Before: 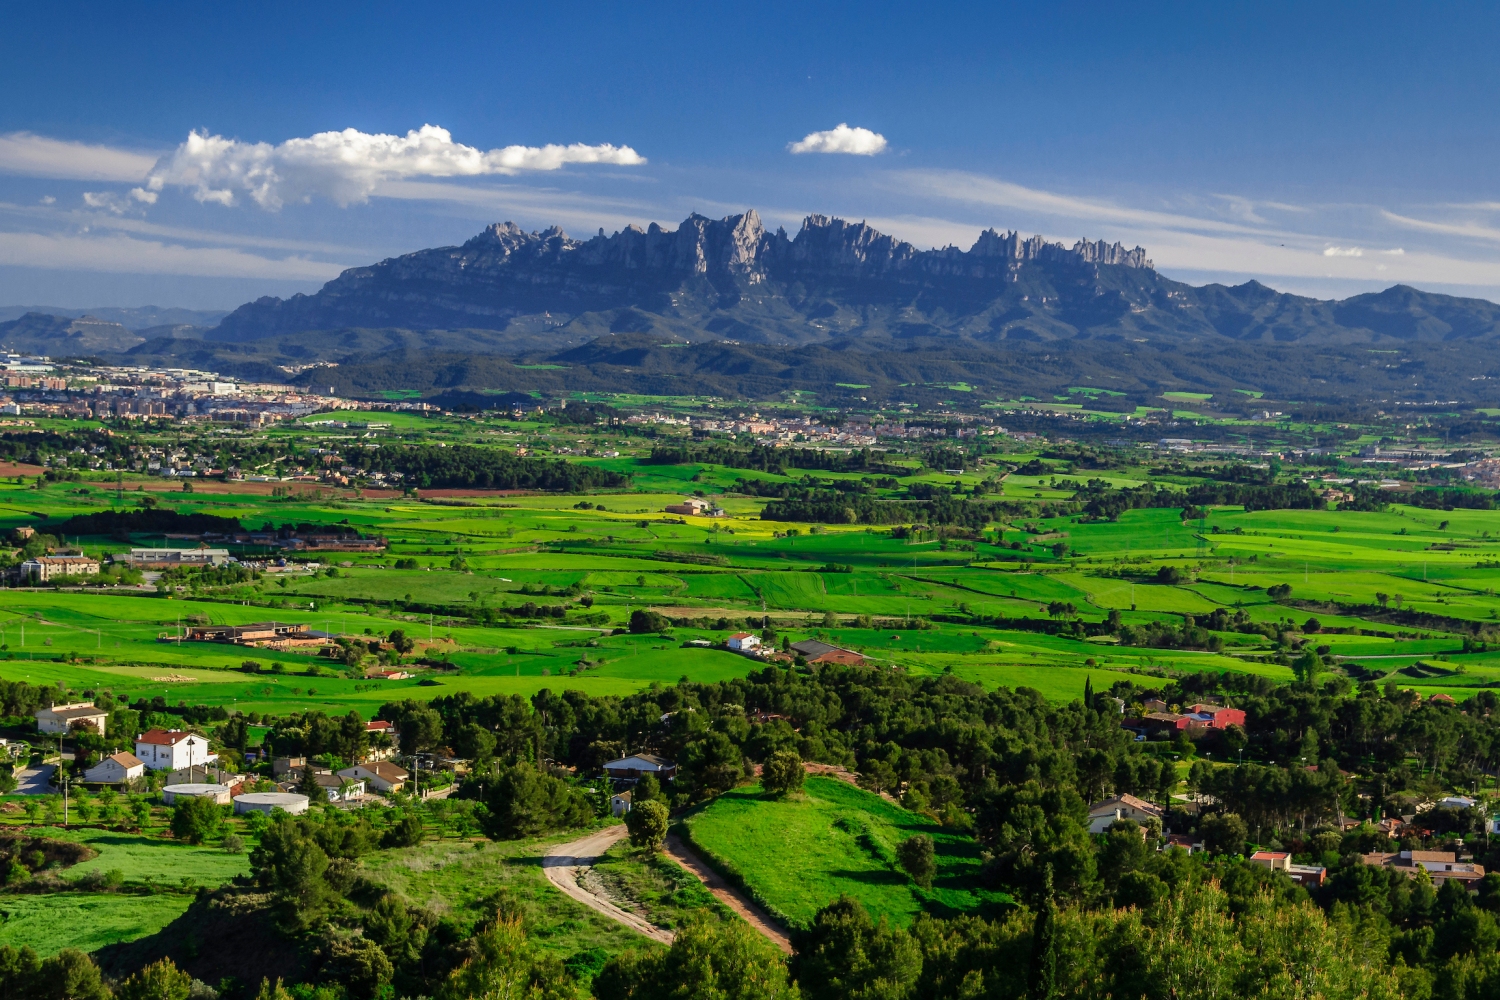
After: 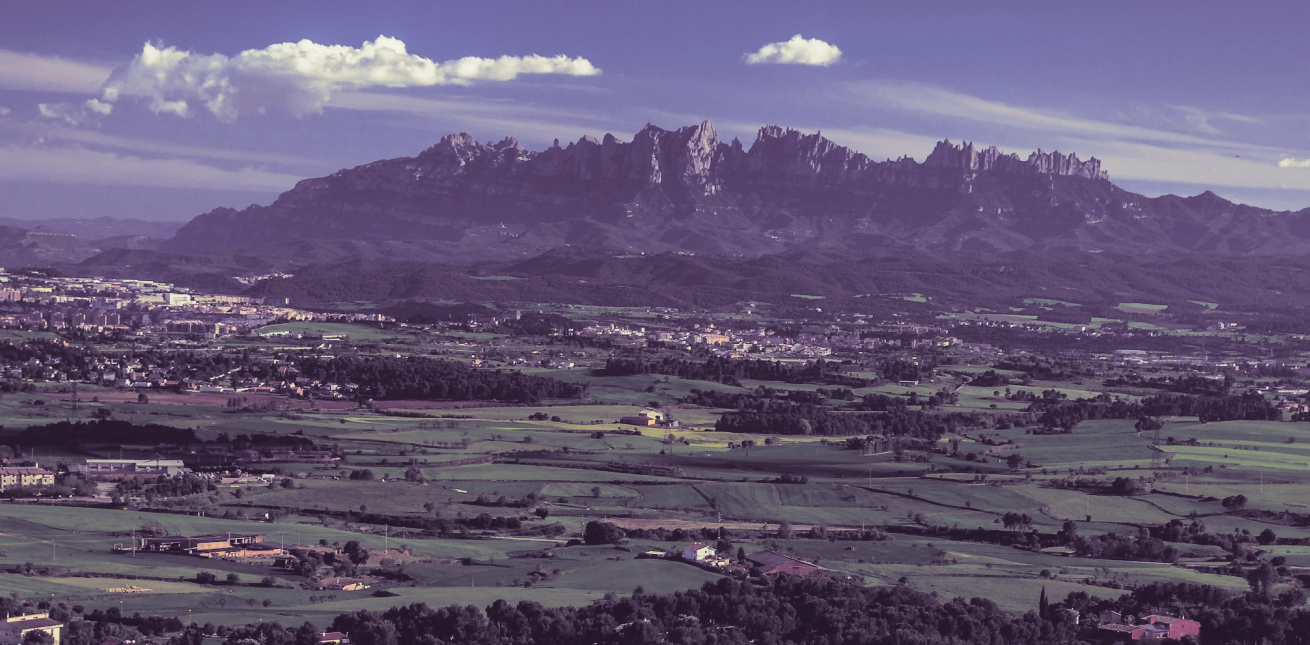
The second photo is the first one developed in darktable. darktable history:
crop: left 3.015%, top 8.969%, right 9.647%, bottom 26.457%
exposure: black level correction -0.014, exposure -0.193 EV, compensate highlight preservation false
split-toning: shadows › hue 266.4°, shadows › saturation 0.4, highlights › hue 61.2°, highlights › saturation 0.3, compress 0%
